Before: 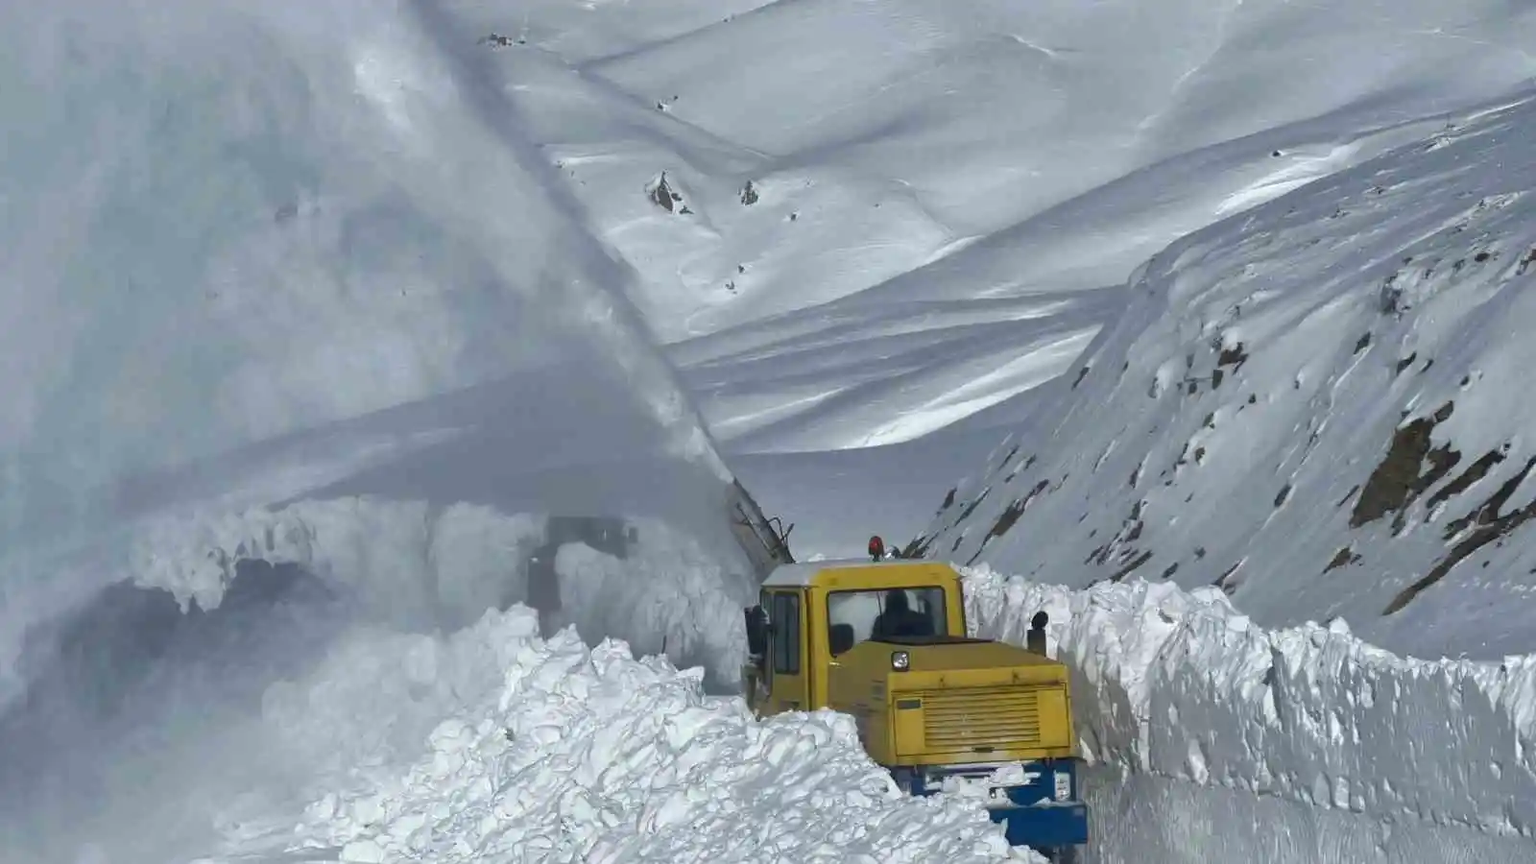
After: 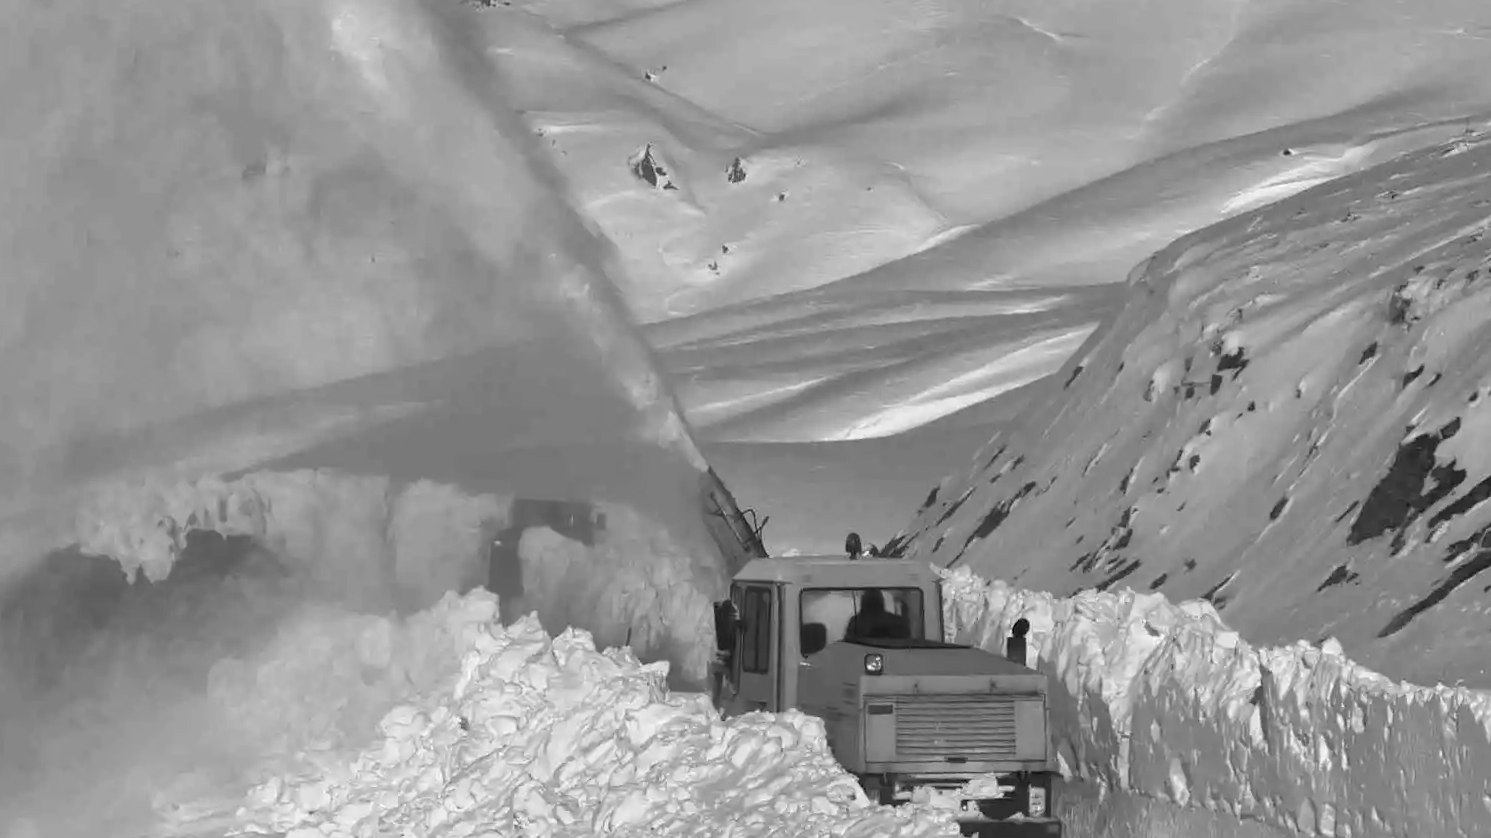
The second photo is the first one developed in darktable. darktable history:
monochrome: size 1
crop and rotate: angle -2.38°
